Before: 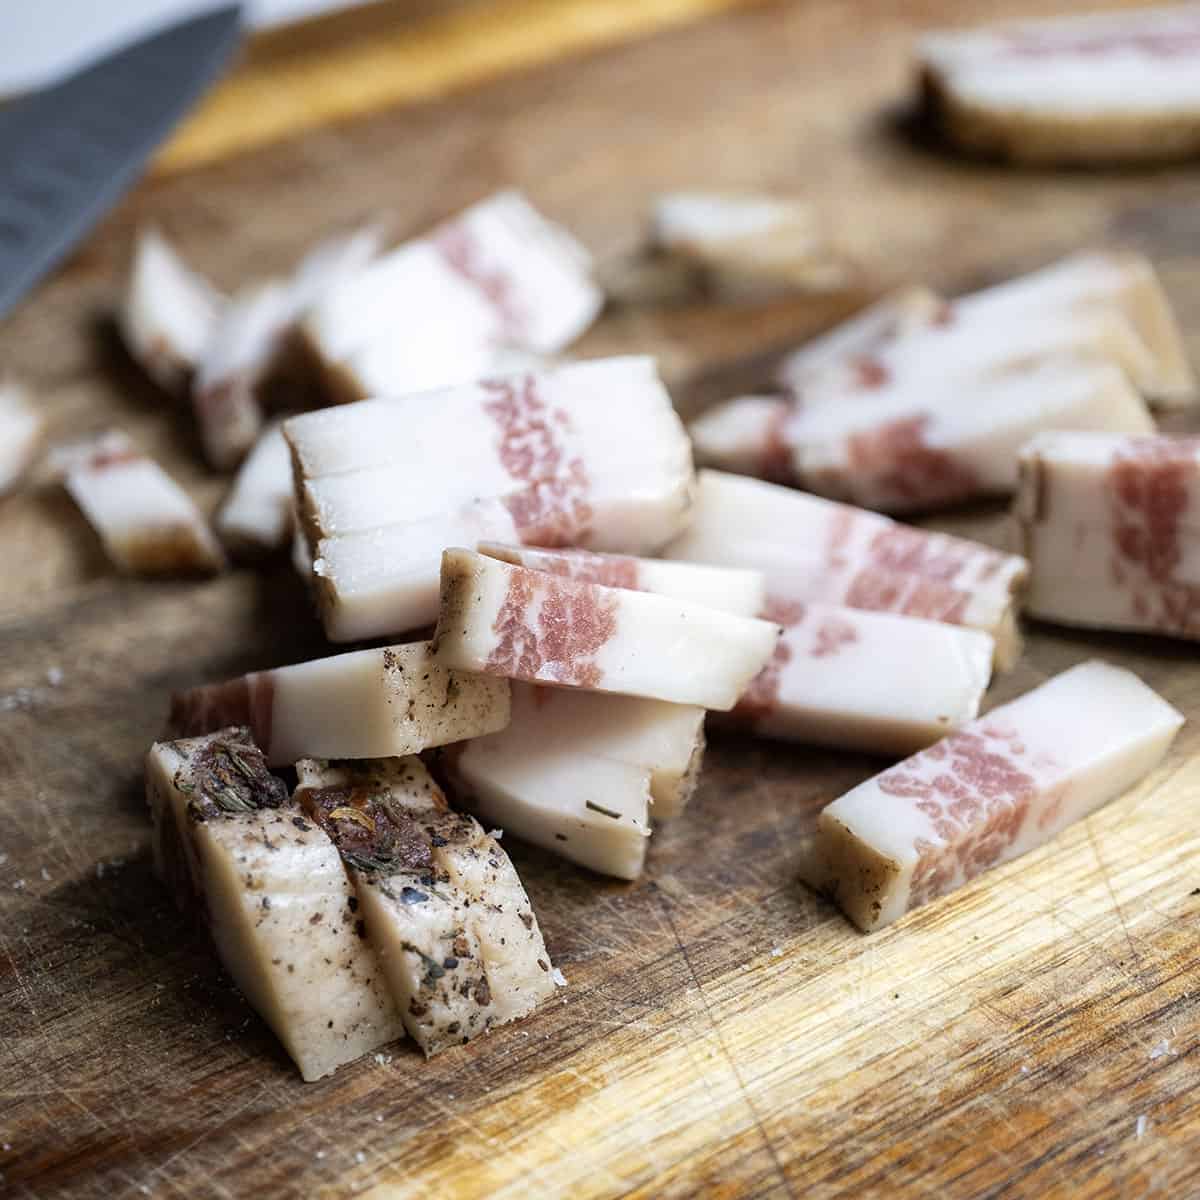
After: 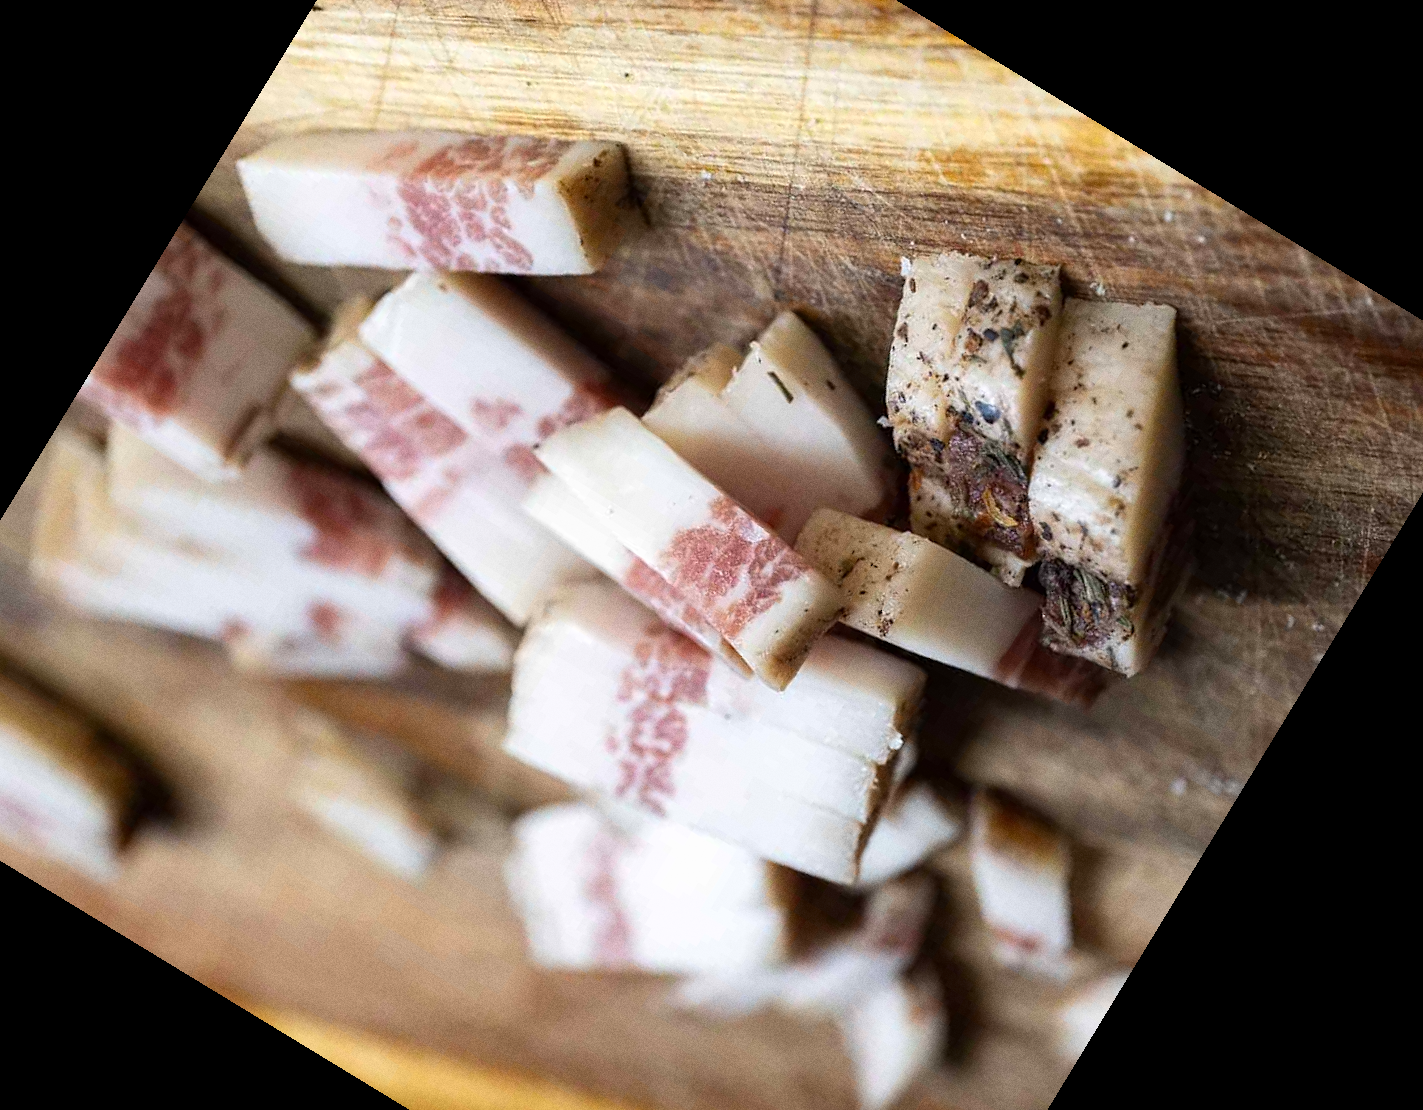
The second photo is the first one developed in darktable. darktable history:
crop and rotate: angle 148.68°, left 9.111%, top 15.603%, right 4.588%, bottom 17.041%
tone equalizer: on, module defaults
grain: coarseness 0.09 ISO
